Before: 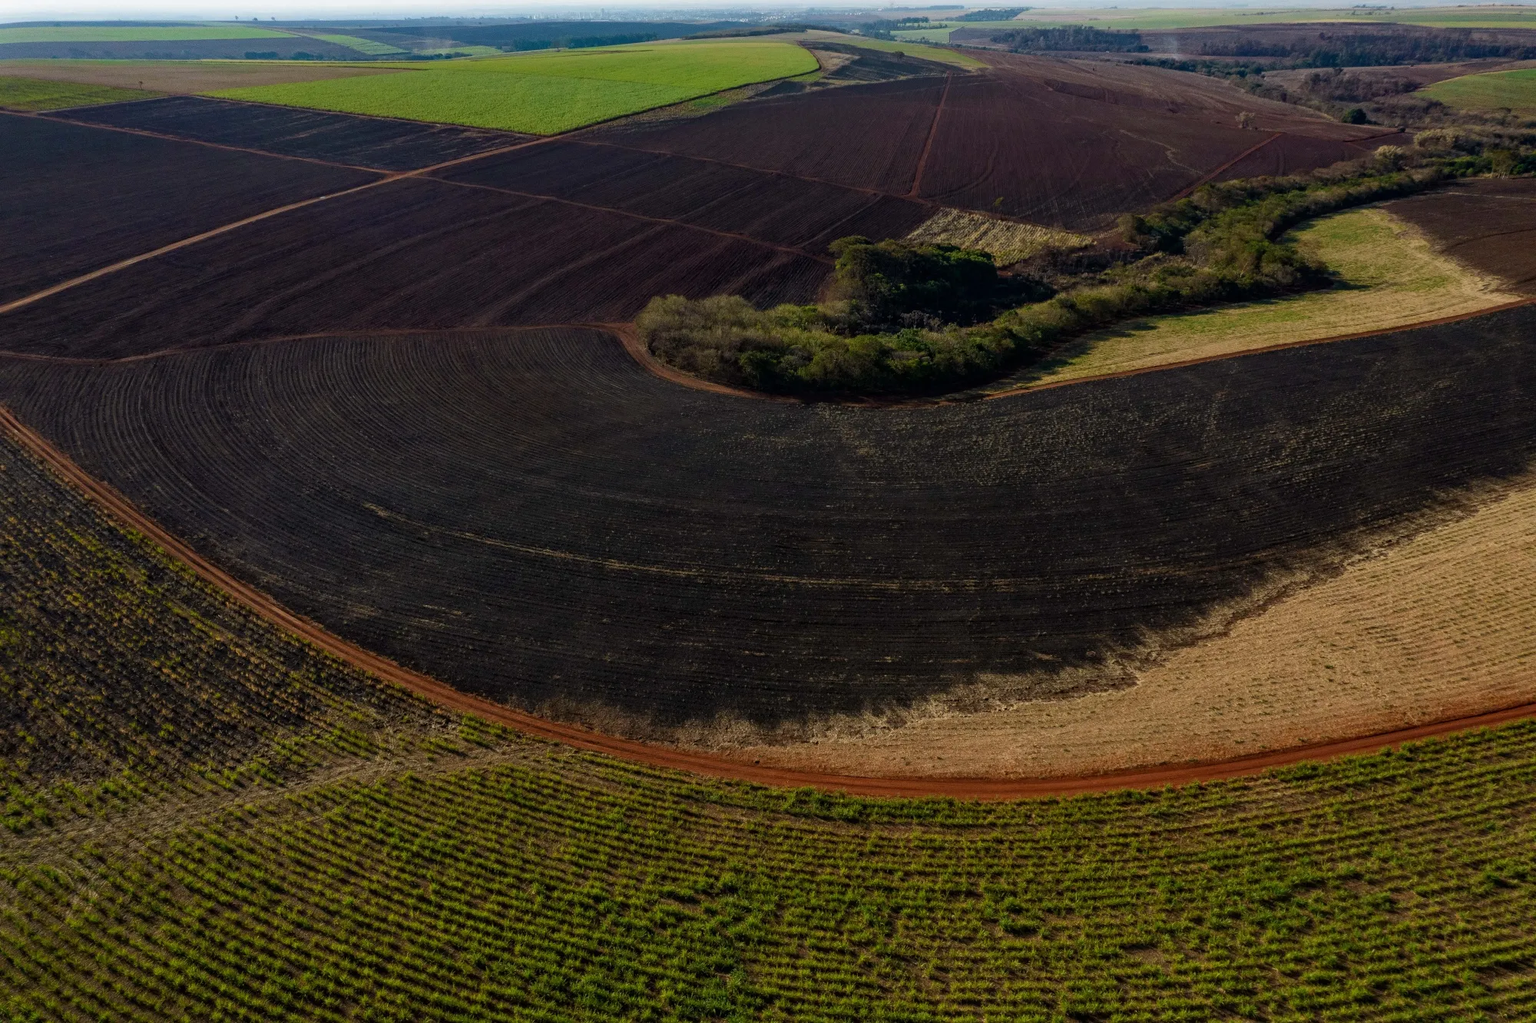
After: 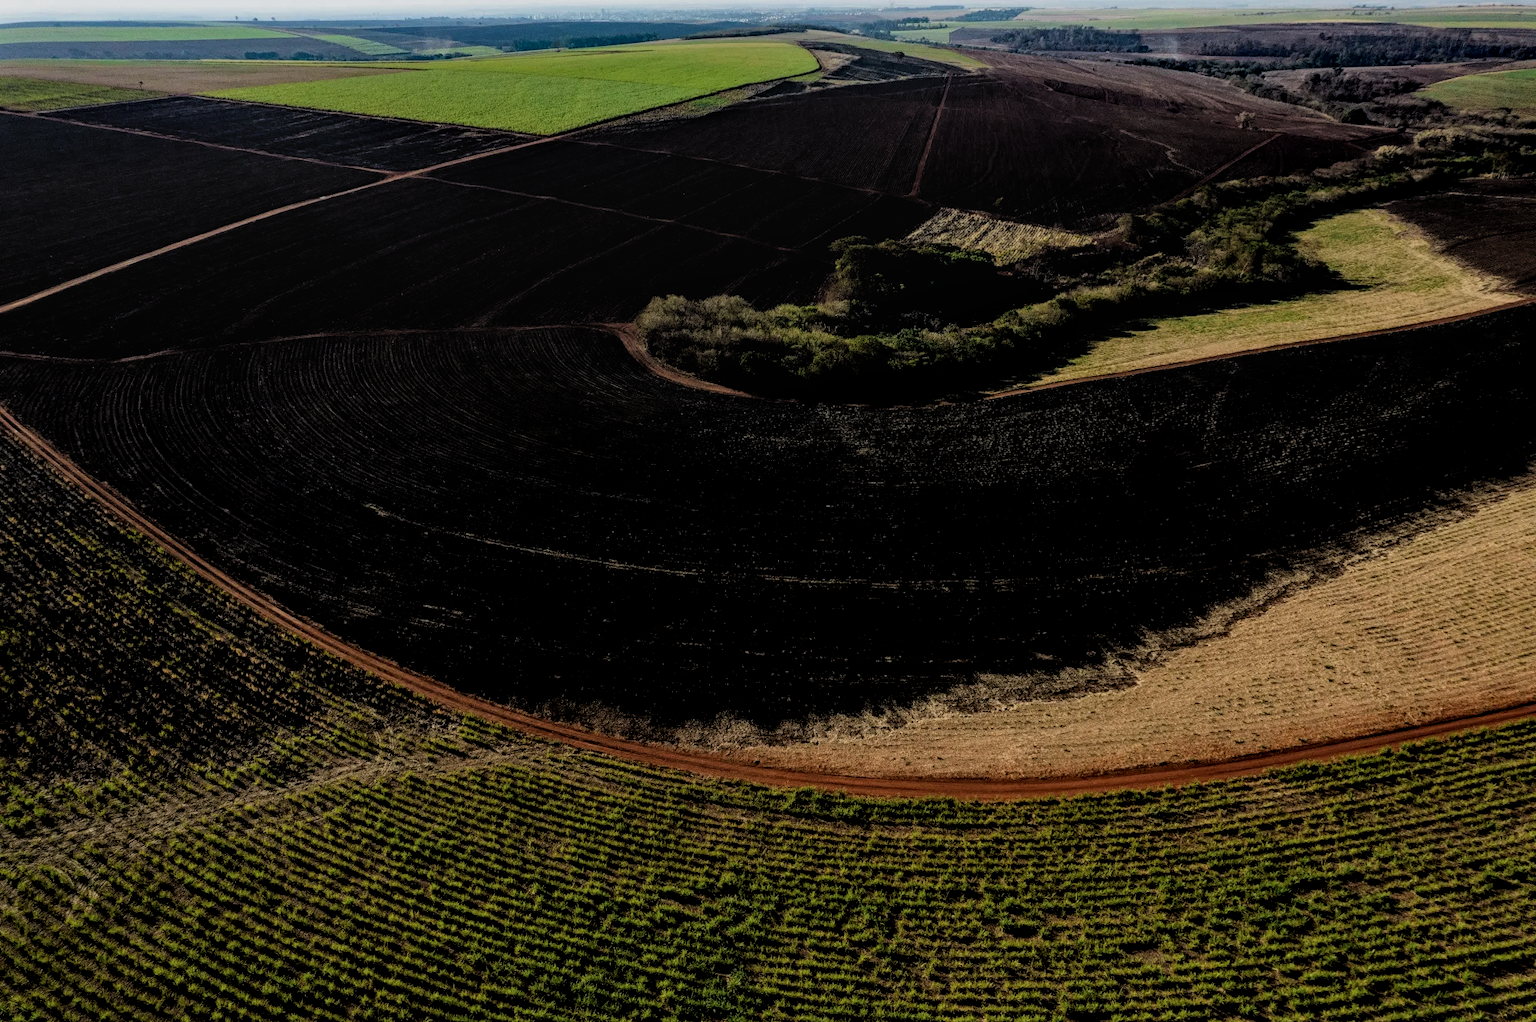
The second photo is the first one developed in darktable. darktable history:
local contrast: detail 130%
filmic rgb: black relative exposure -3.96 EV, white relative exposure 3.15 EV, hardness 2.87
